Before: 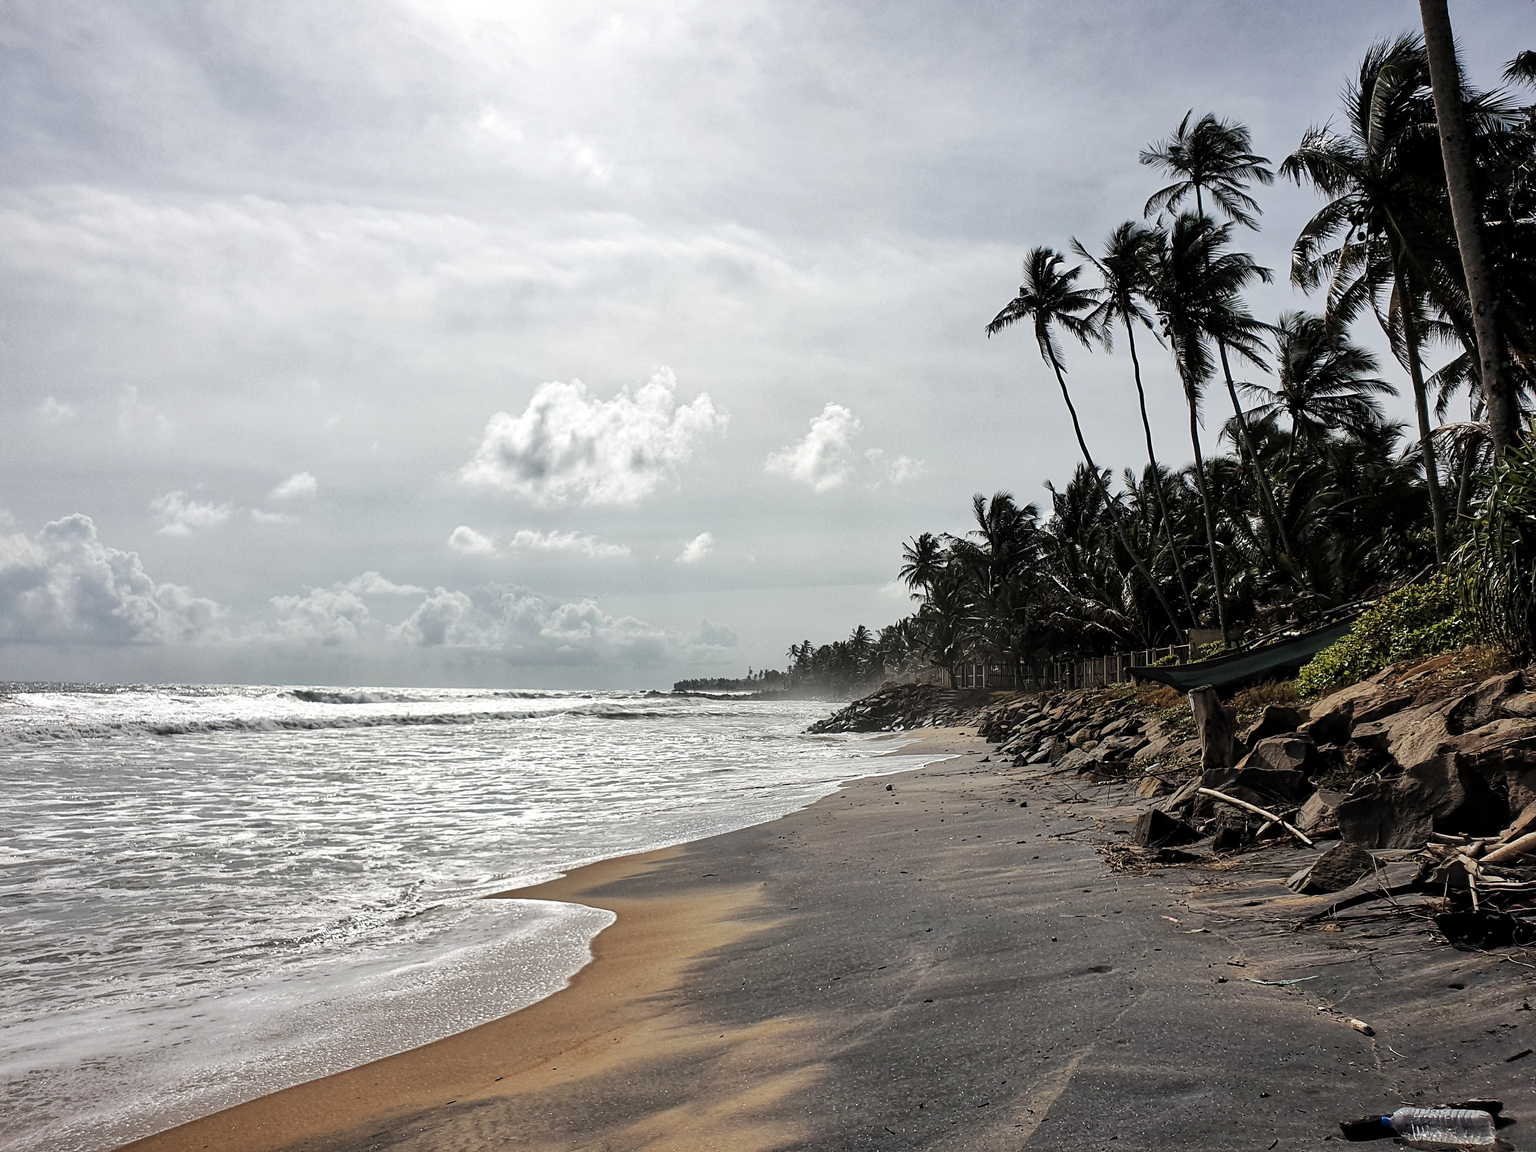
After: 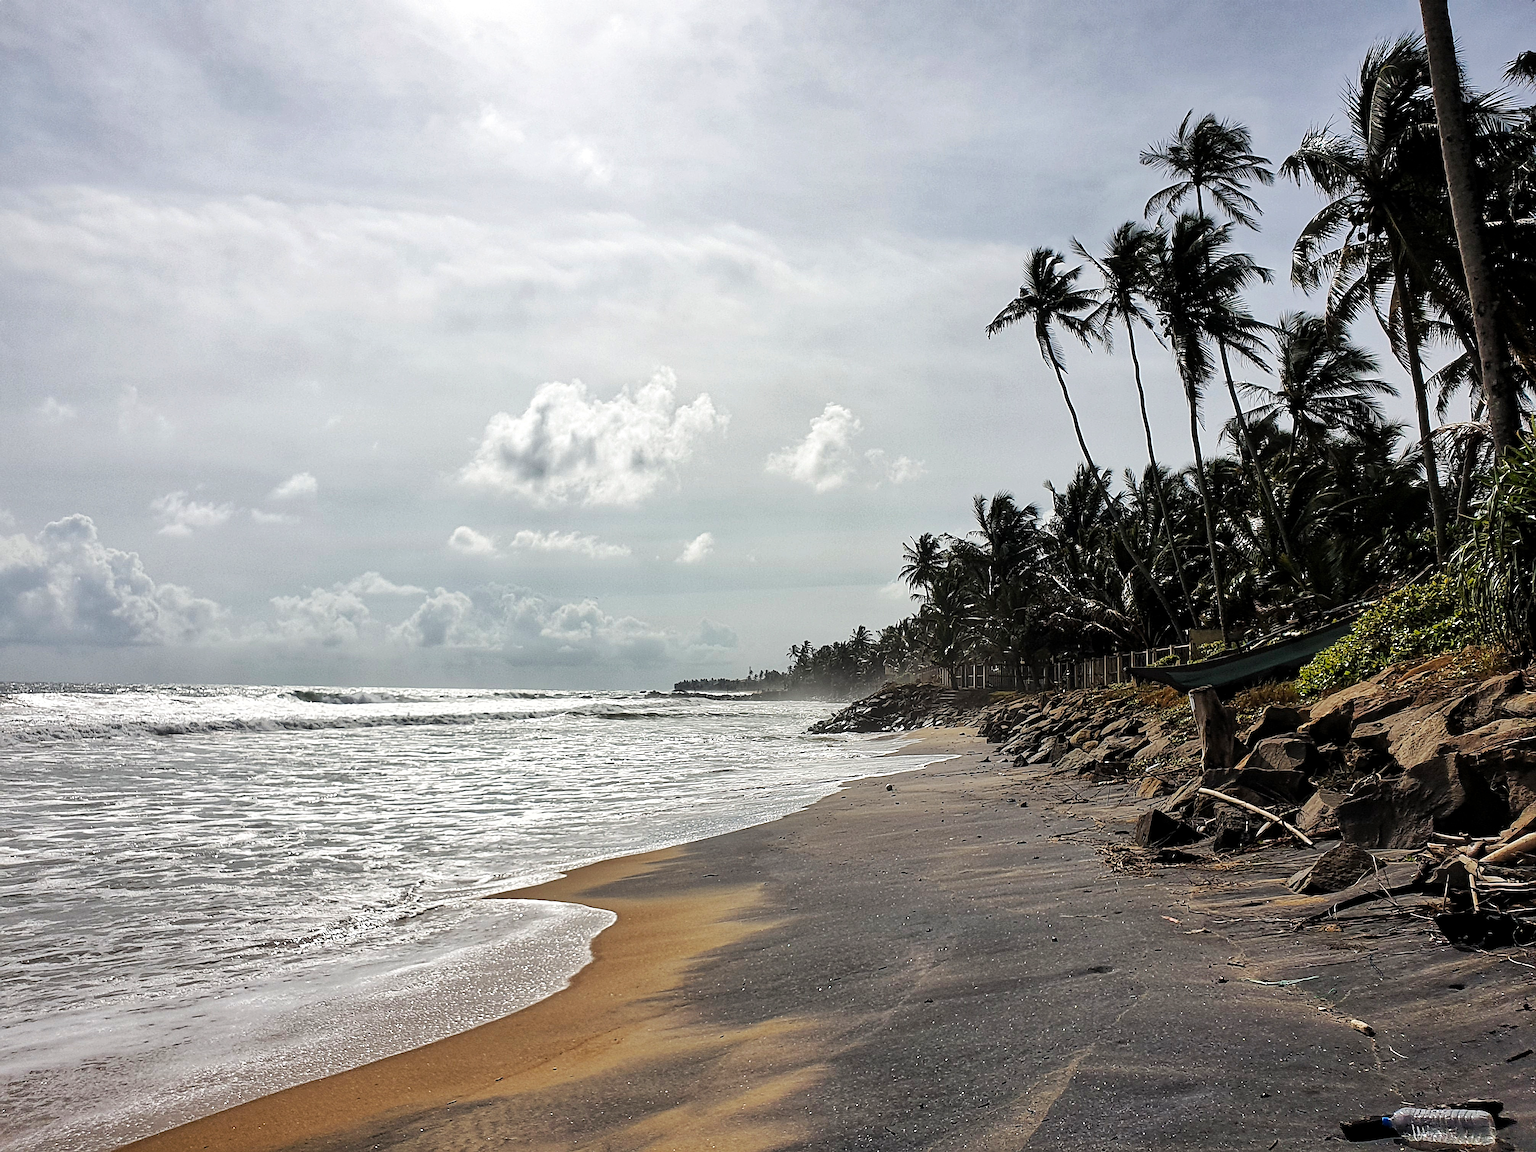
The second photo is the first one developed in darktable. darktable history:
sharpen: amount 0.575
color balance rgb: perceptual saturation grading › global saturation 20%, global vibrance 20%
tone equalizer: on, module defaults
